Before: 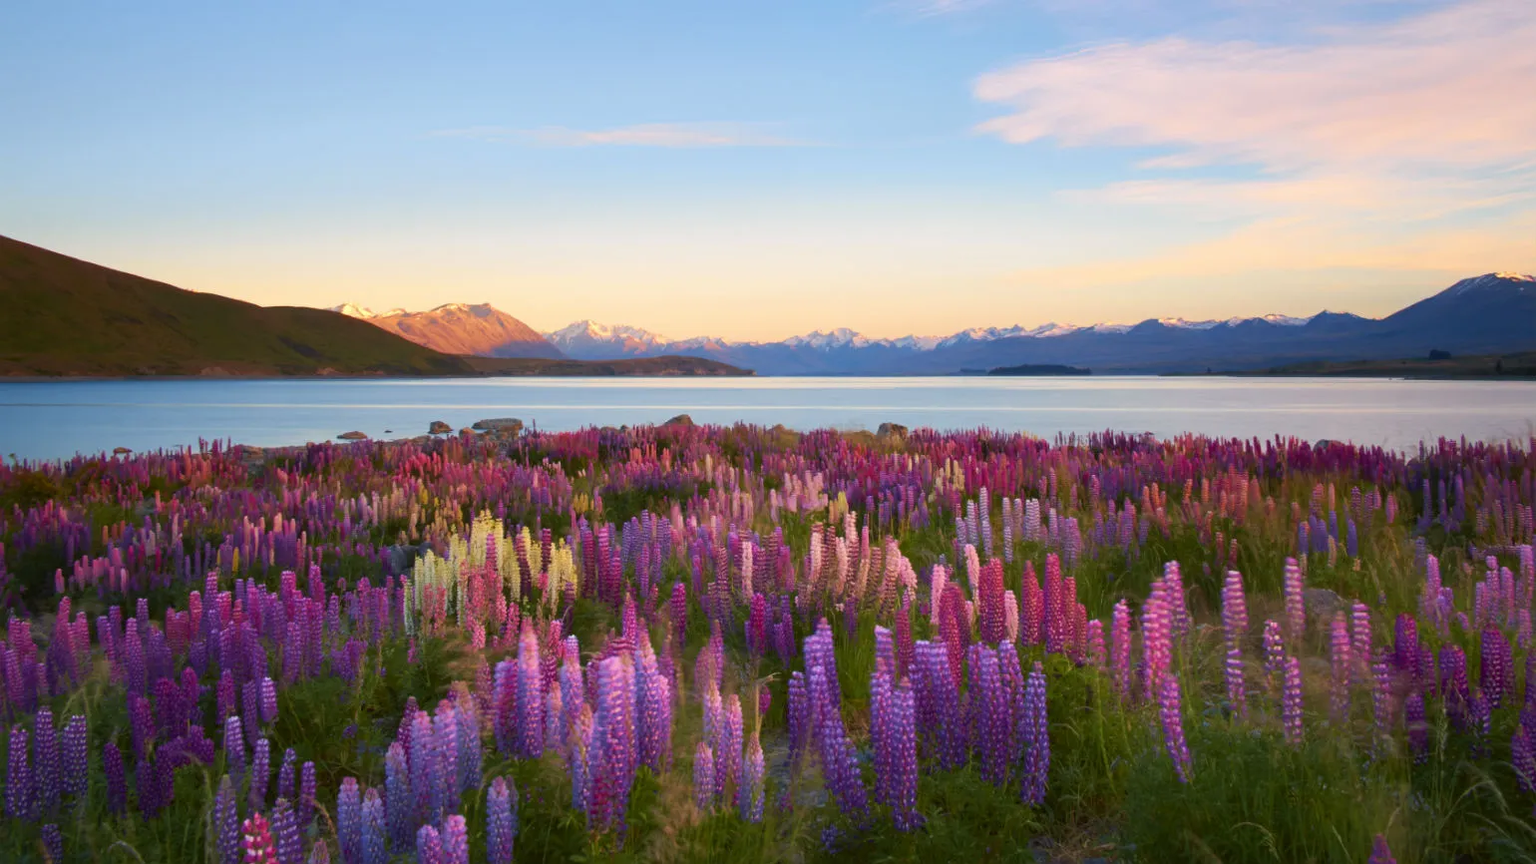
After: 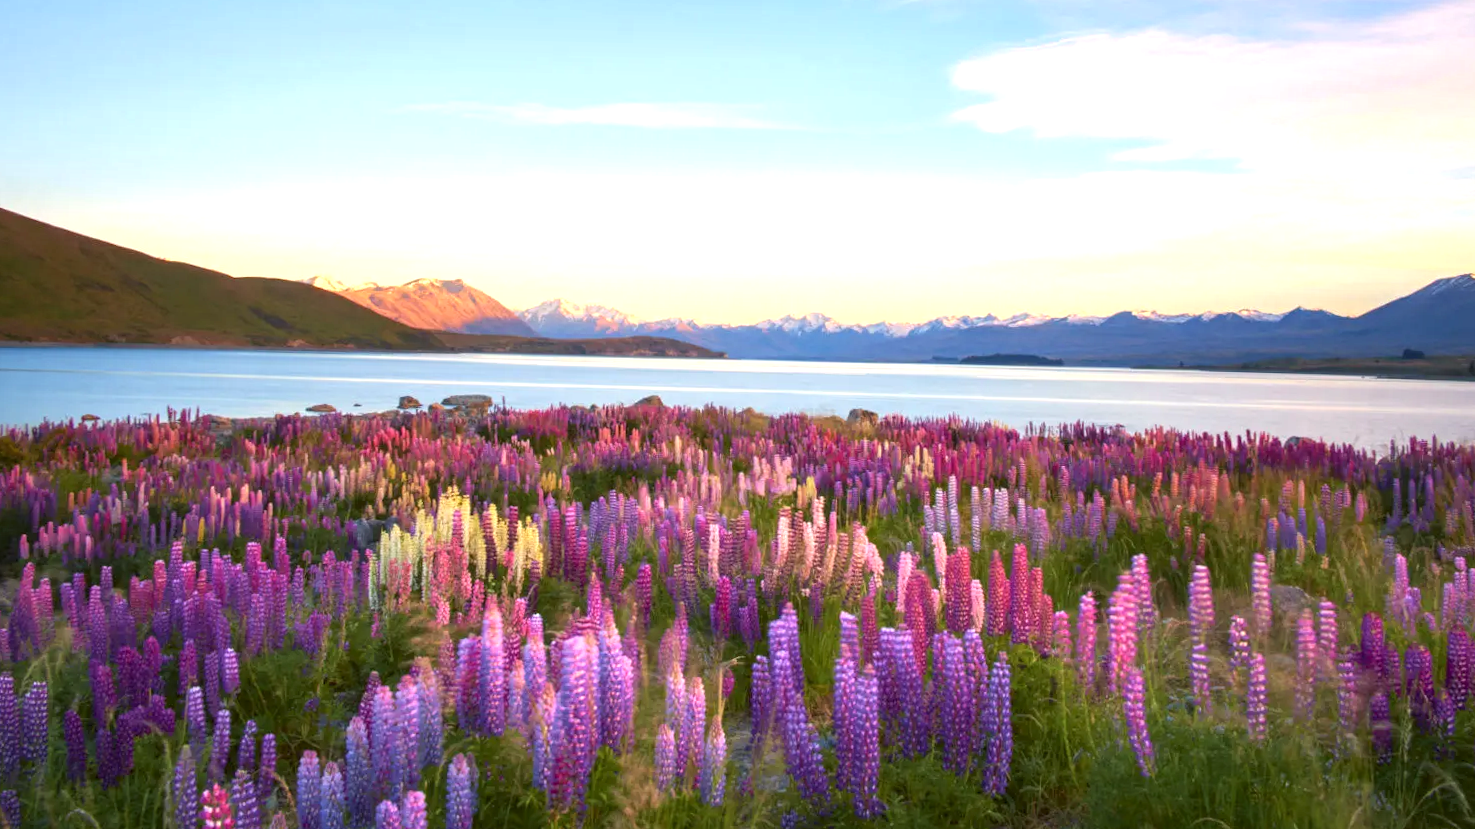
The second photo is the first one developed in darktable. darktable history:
crop and rotate: angle -1.41°
local contrast: on, module defaults
exposure: black level correction 0, exposure 0.695 EV, compensate highlight preservation false
